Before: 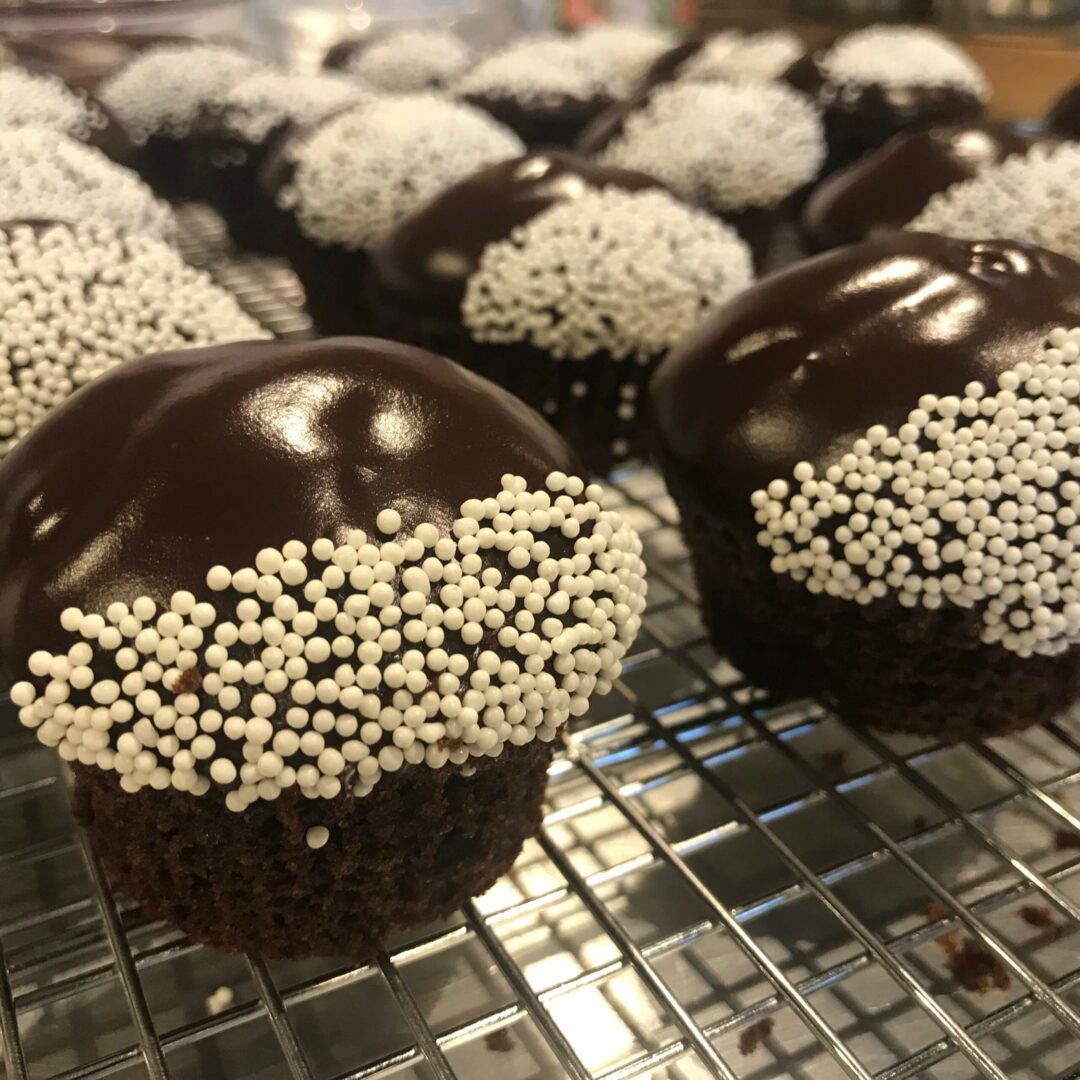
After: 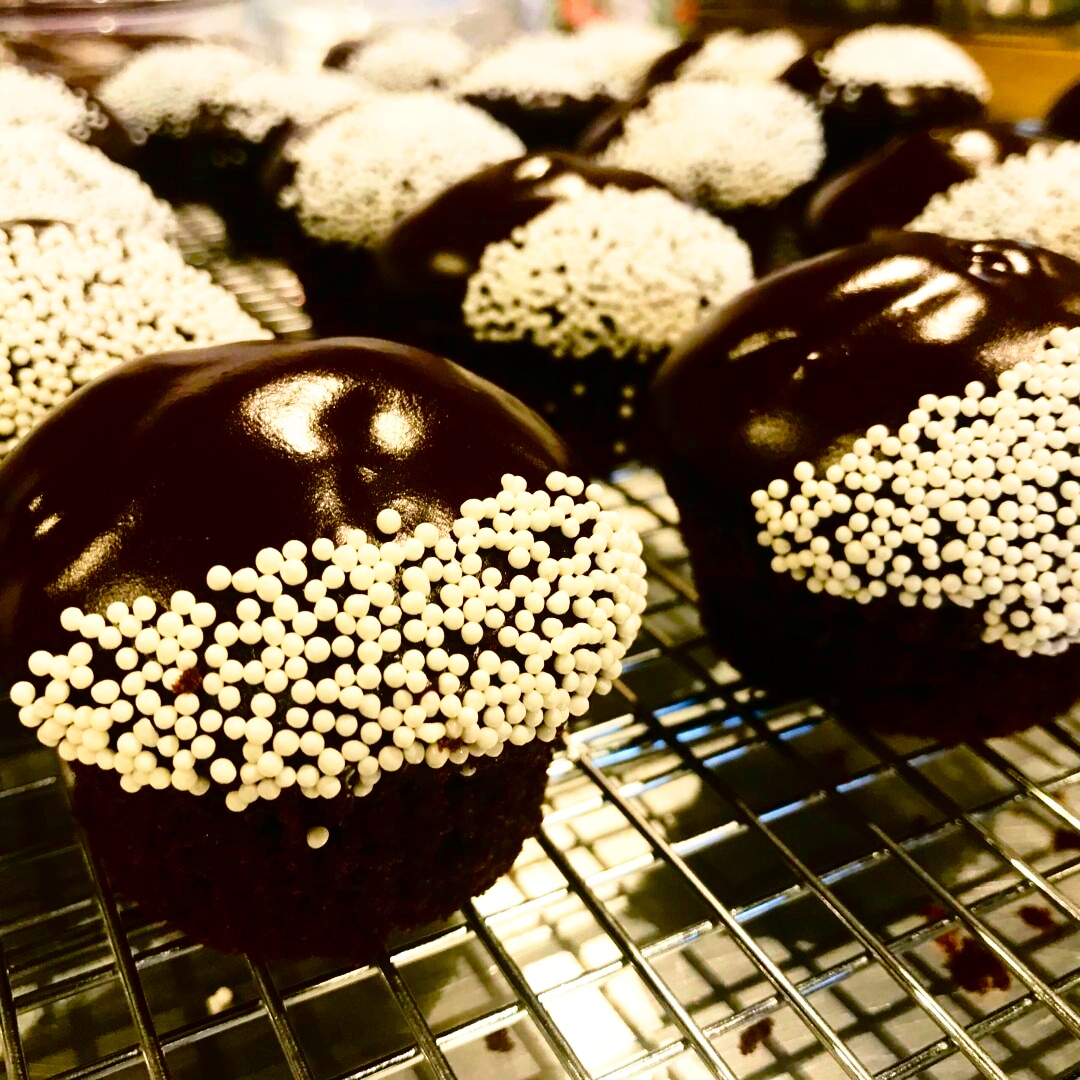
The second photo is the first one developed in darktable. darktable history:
velvia: strength 32%, mid-tones bias 0.2
tone equalizer: on, module defaults
base curve: curves: ch0 [(0, 0) (0.028, 0.03) (0.121, 0.232) (0.46, 0.748) (0.859, 0.968) (1, 1)], preserve colors none
contrast brightness saturation: contrast 0.24, brightness -0.24, saturation 0.14
